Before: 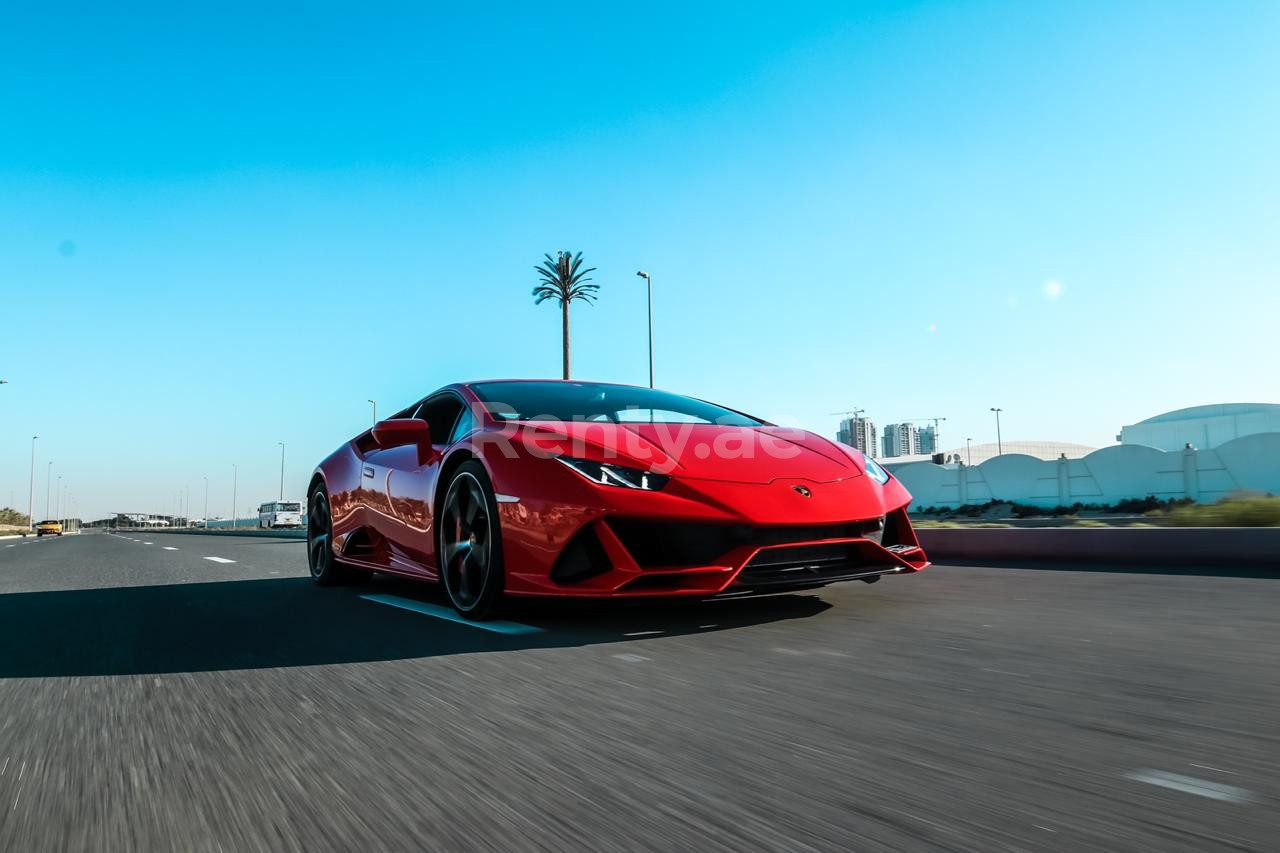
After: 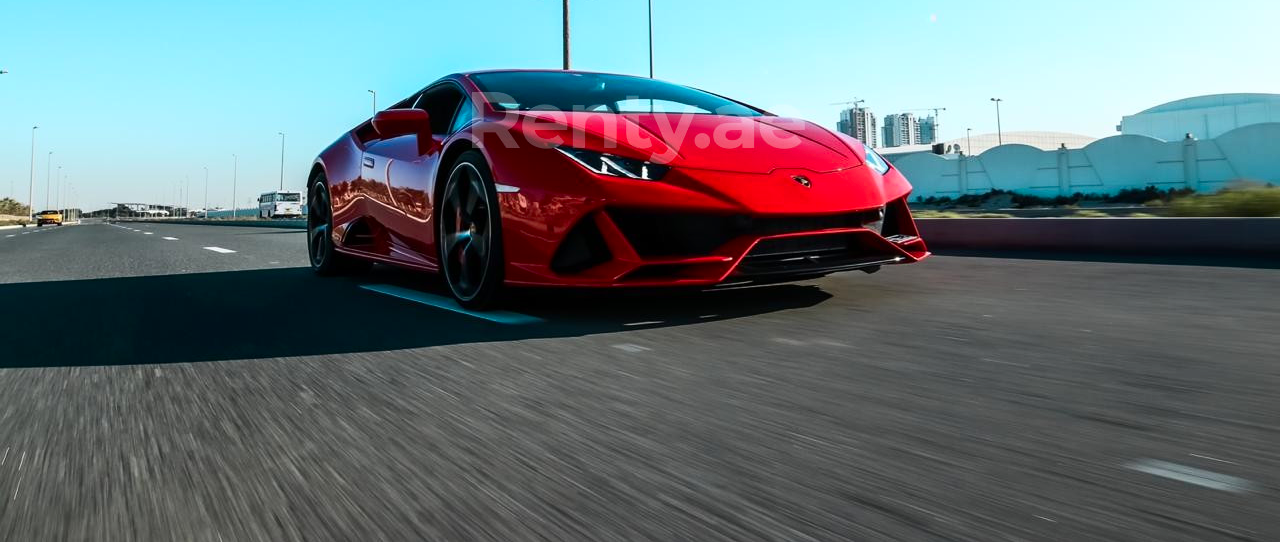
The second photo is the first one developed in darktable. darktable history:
crop and rotate: top 36.387%
contrast brightness saturation: contrast 0.146, brightness -0.007, saturation 0.098
